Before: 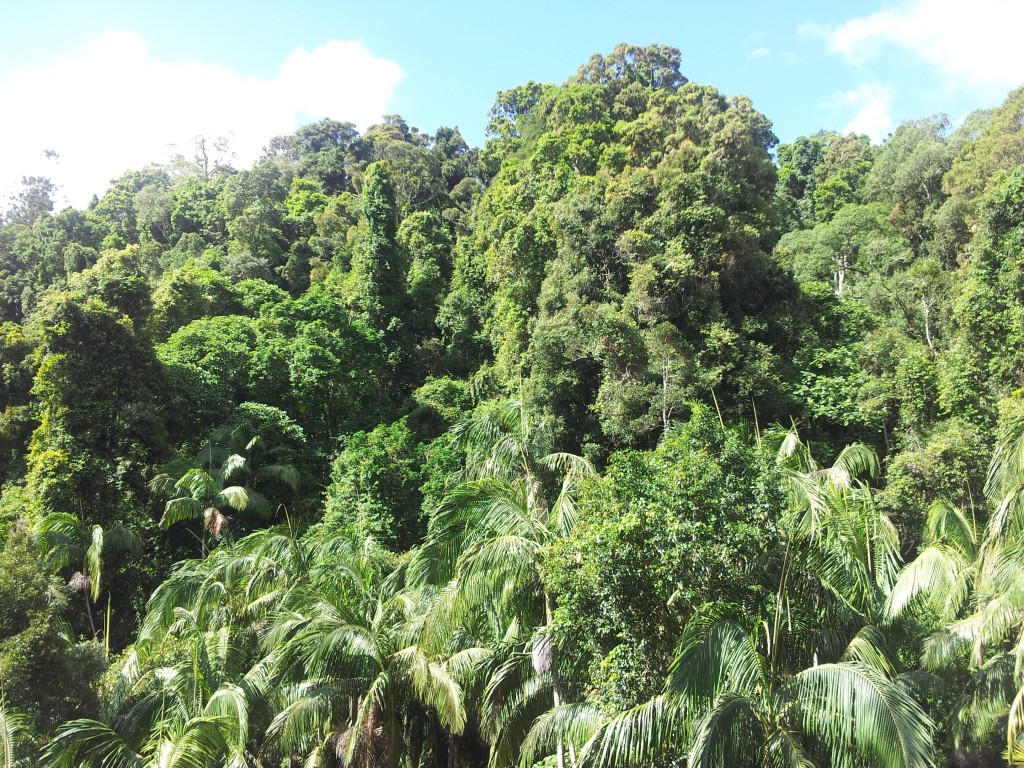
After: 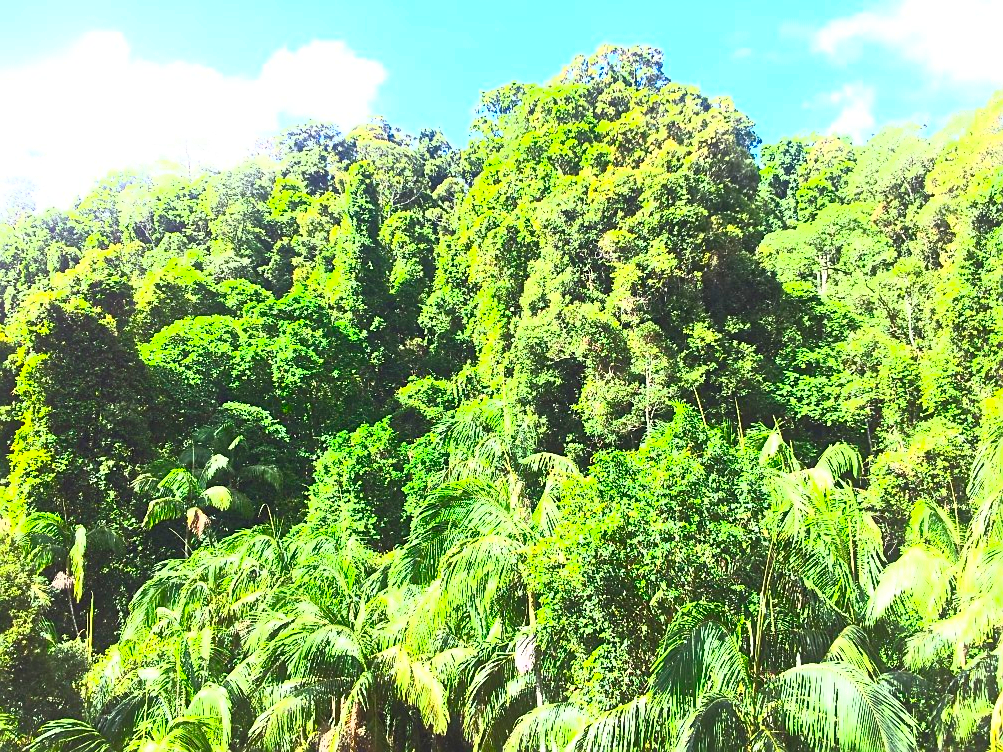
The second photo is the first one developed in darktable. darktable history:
sharpen: on, module defaults
contrast brightness saturation: contrast 1, brightness 1, saturation 1
crop: left 1.743%, right 0.268%, bottom 2.011%
